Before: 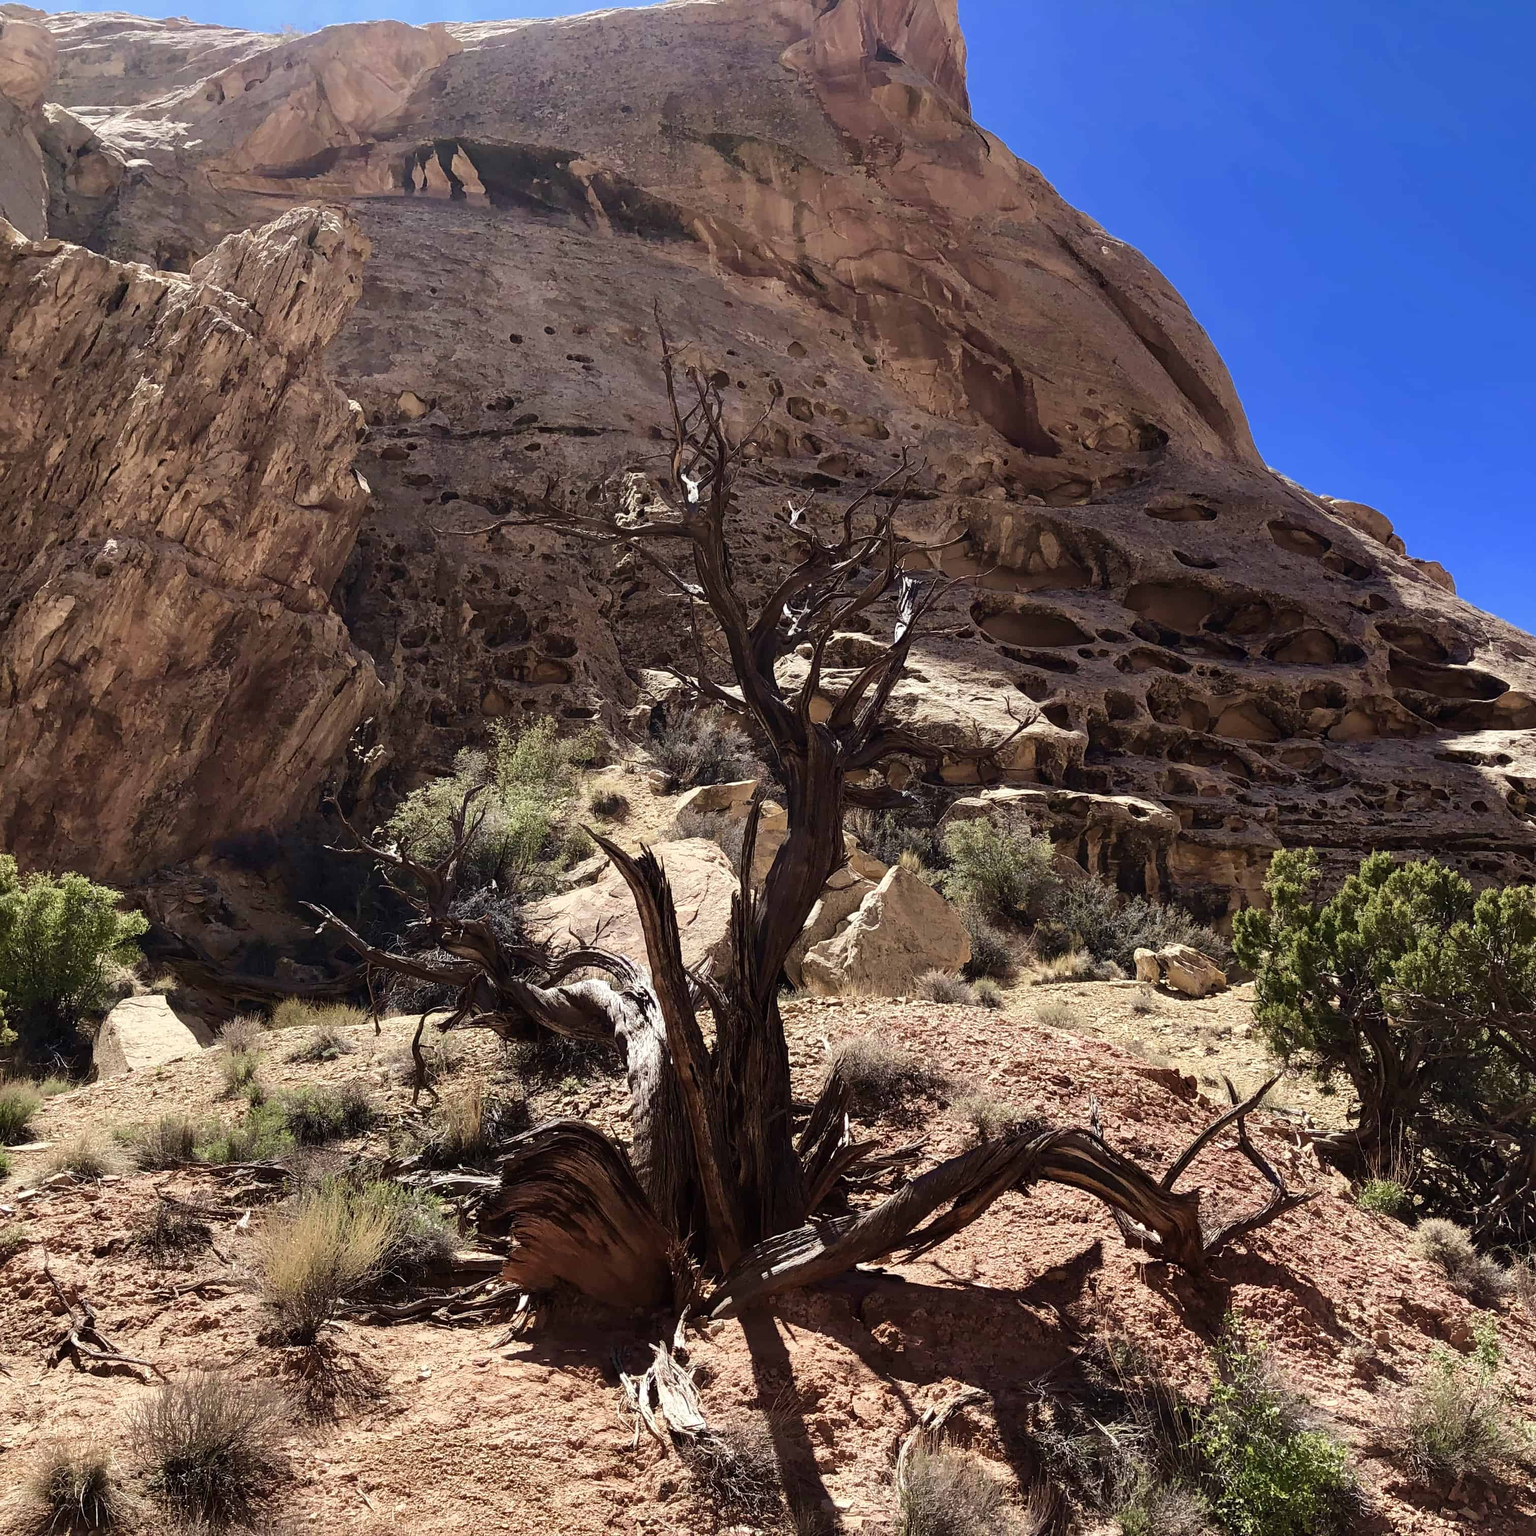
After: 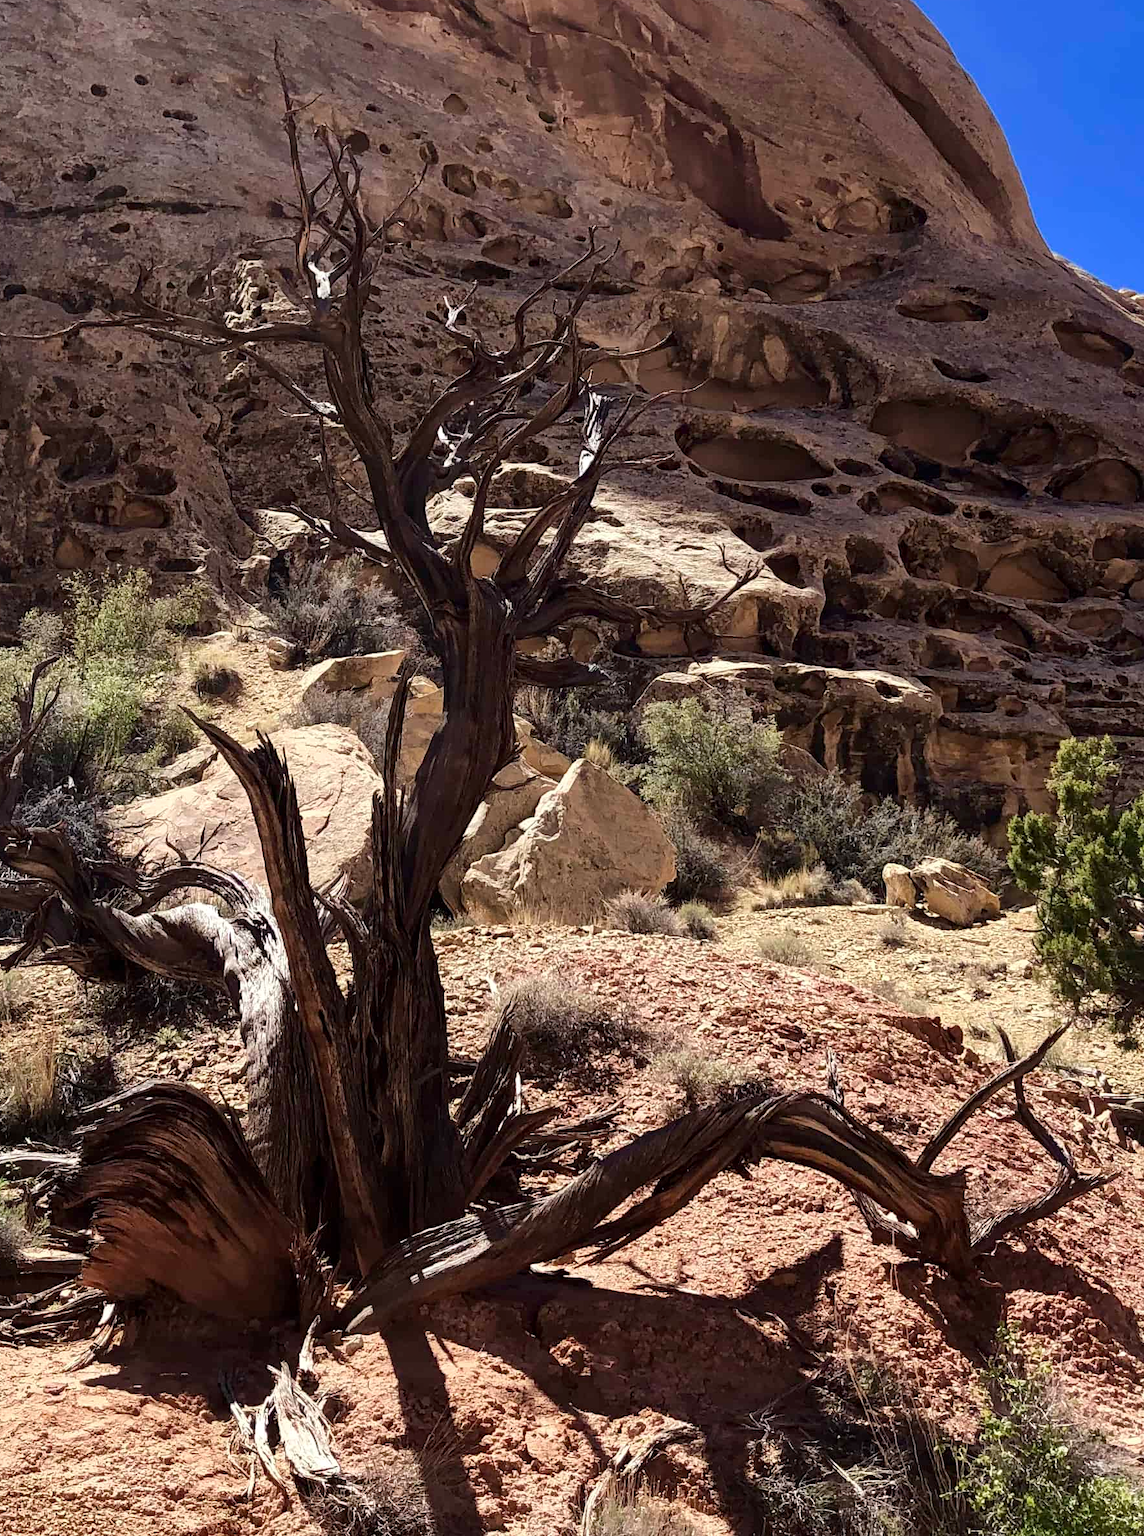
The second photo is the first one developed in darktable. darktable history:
local contrast: mode bilateral grid, contrast 19, coarseness 50, detail 119%, midtone range 0.2
crop and rotate: left 28.587%, top 17.457%, right 12.704%, bottom 3.722%
